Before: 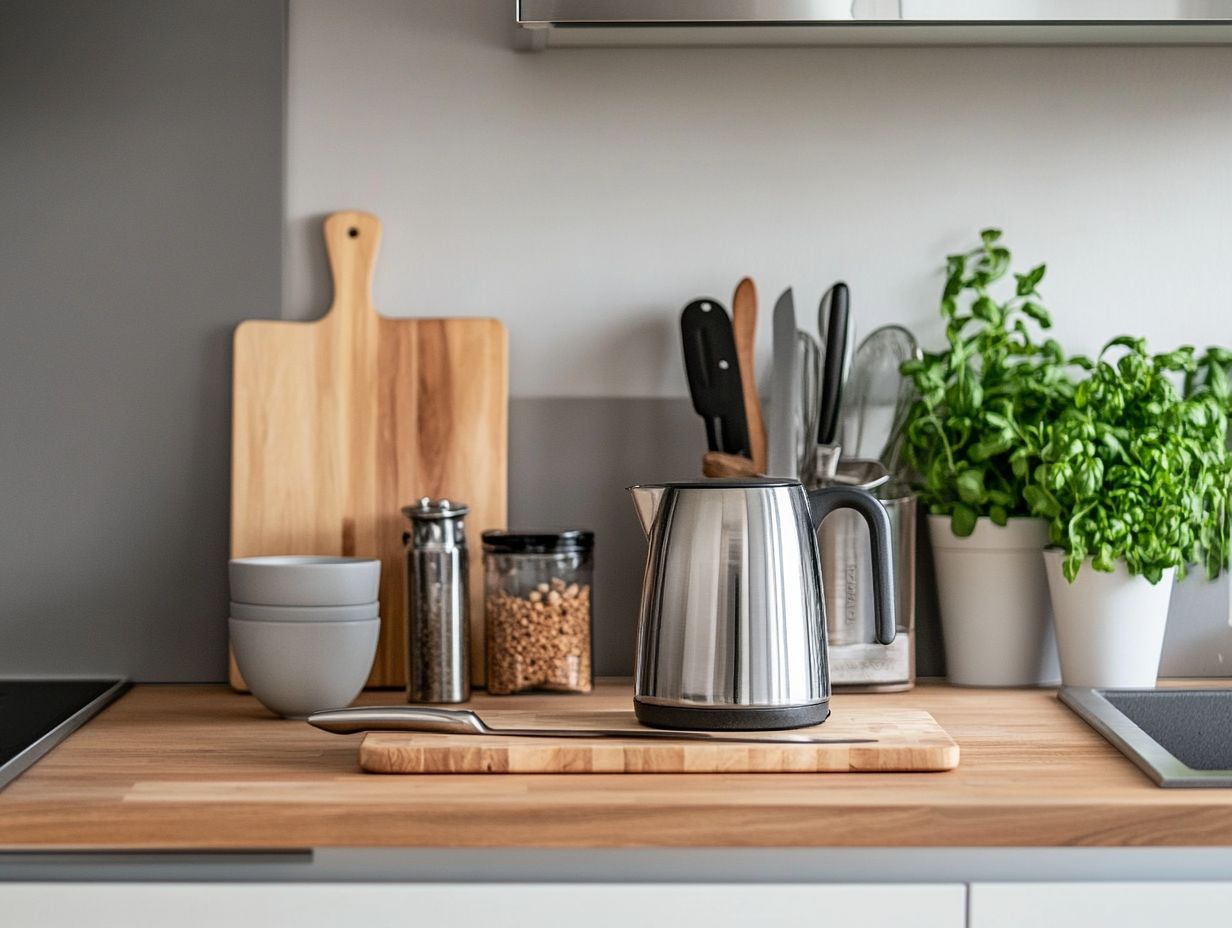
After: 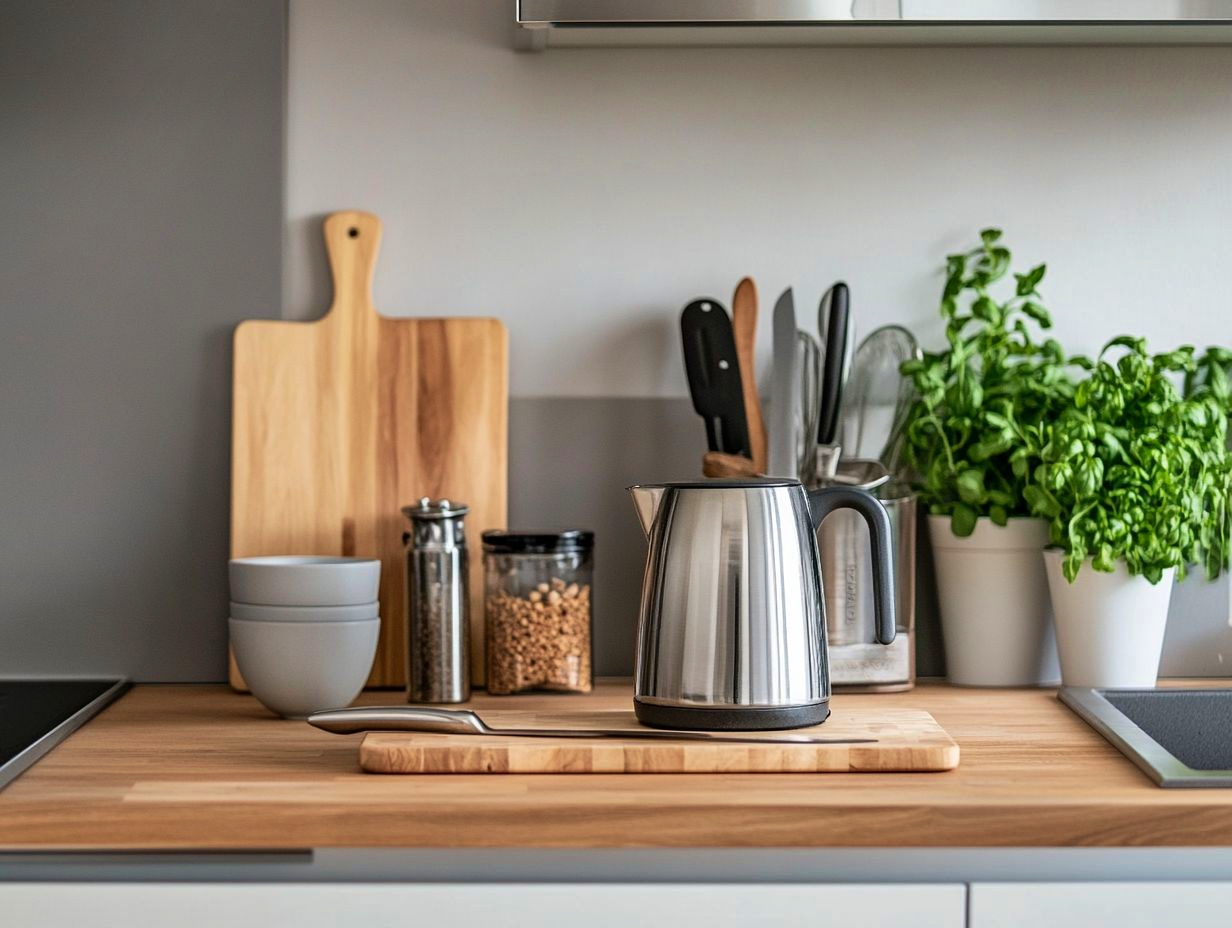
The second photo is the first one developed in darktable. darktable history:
velvia: on, module defaults
exposure: compensate highlight preservation false
shadows and highlights: soften with gaussian
